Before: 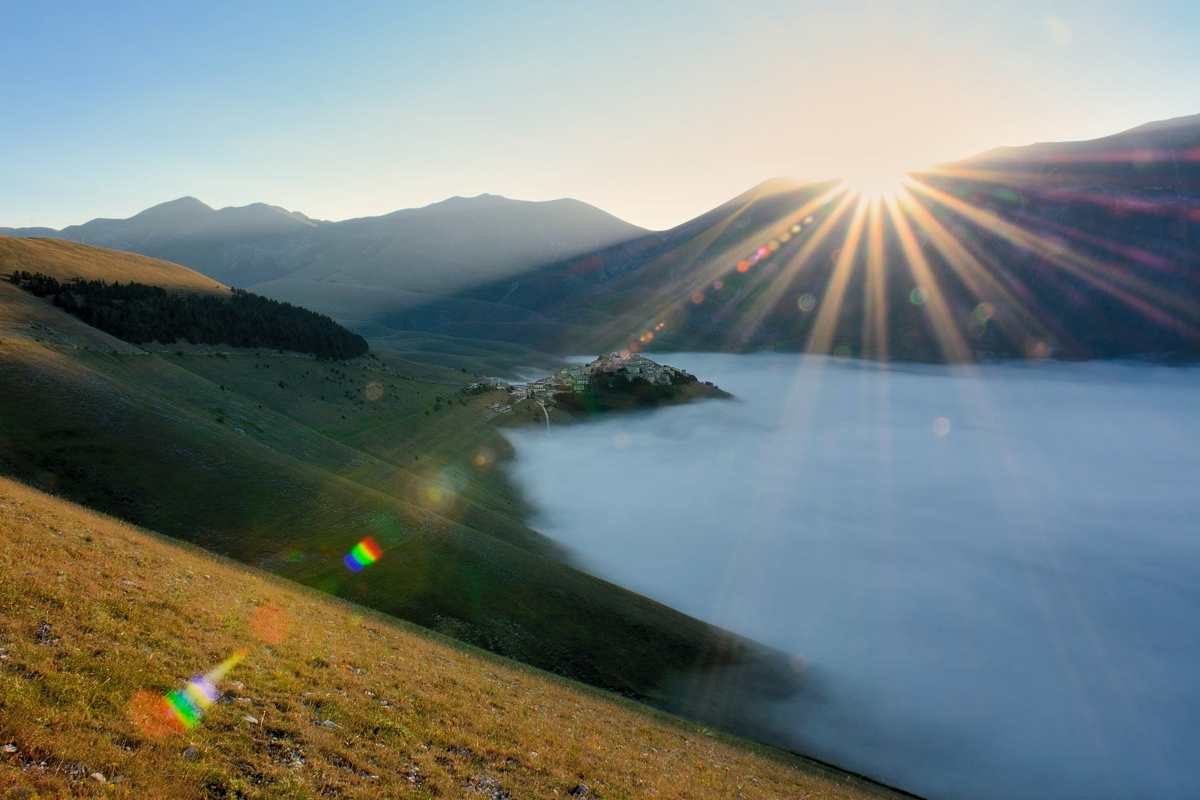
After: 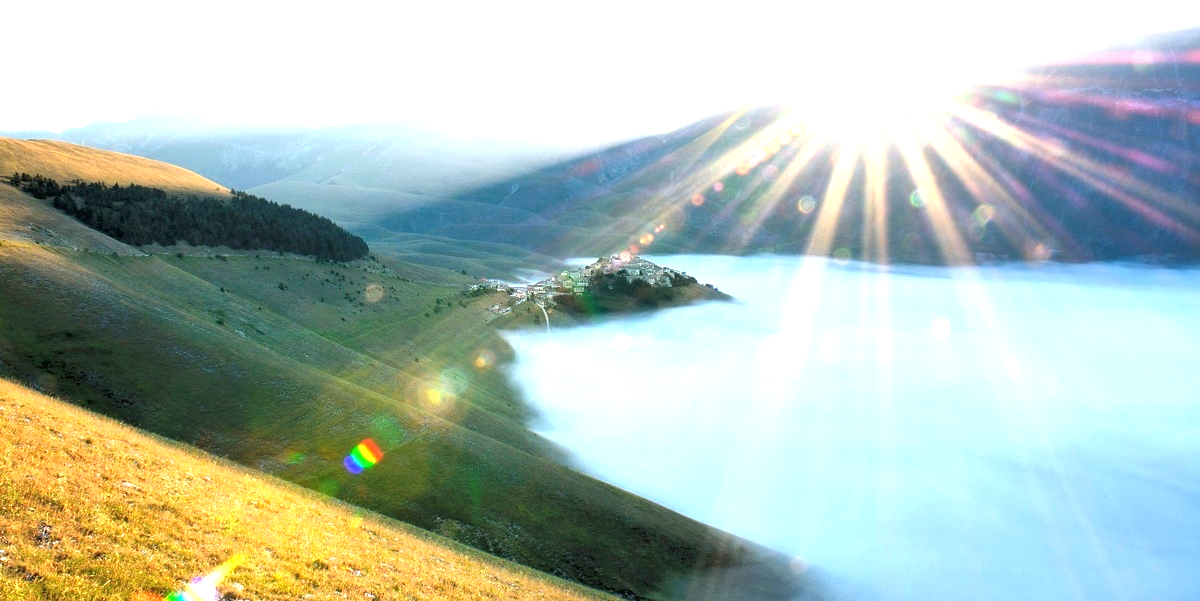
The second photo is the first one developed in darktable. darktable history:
exposure: exposure 1.991 EV, compensate highlight preservation false
crop and rotate: top 12.382%, bottom 12.414%
